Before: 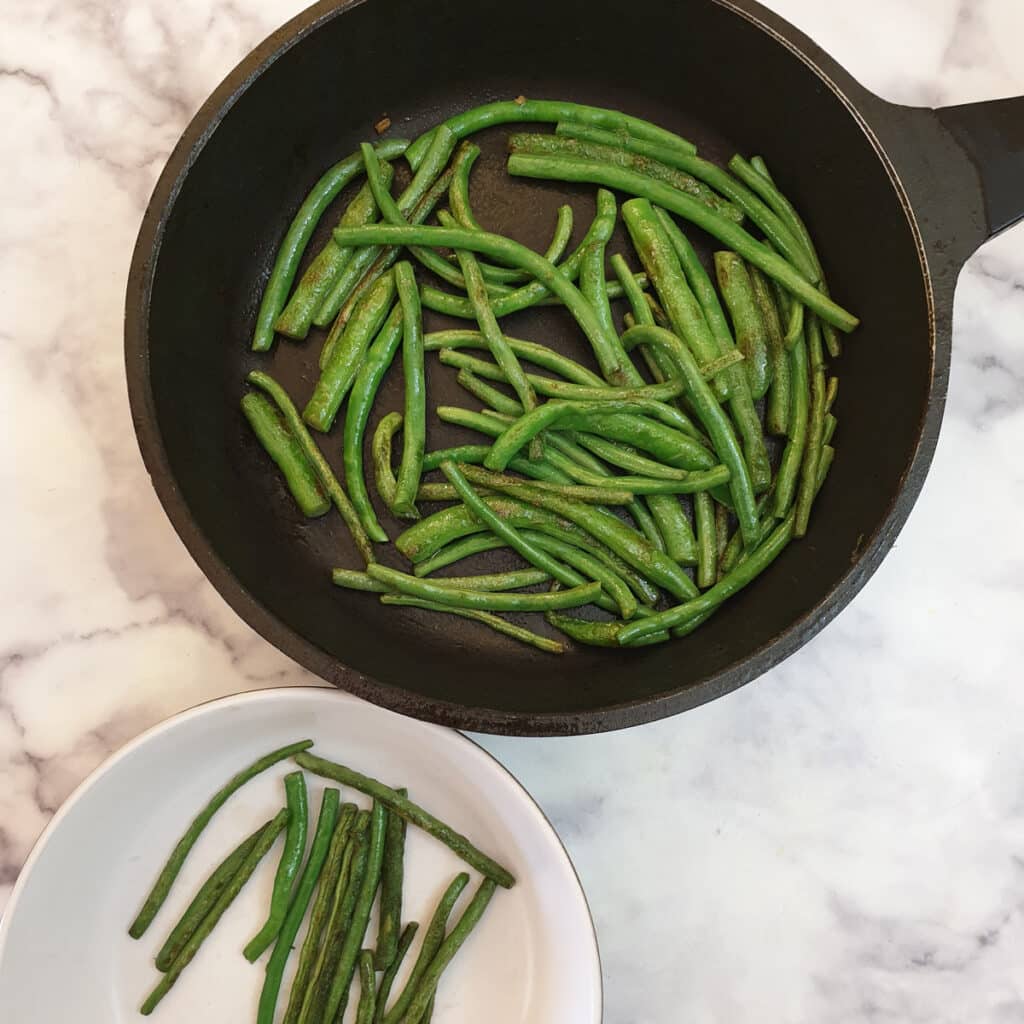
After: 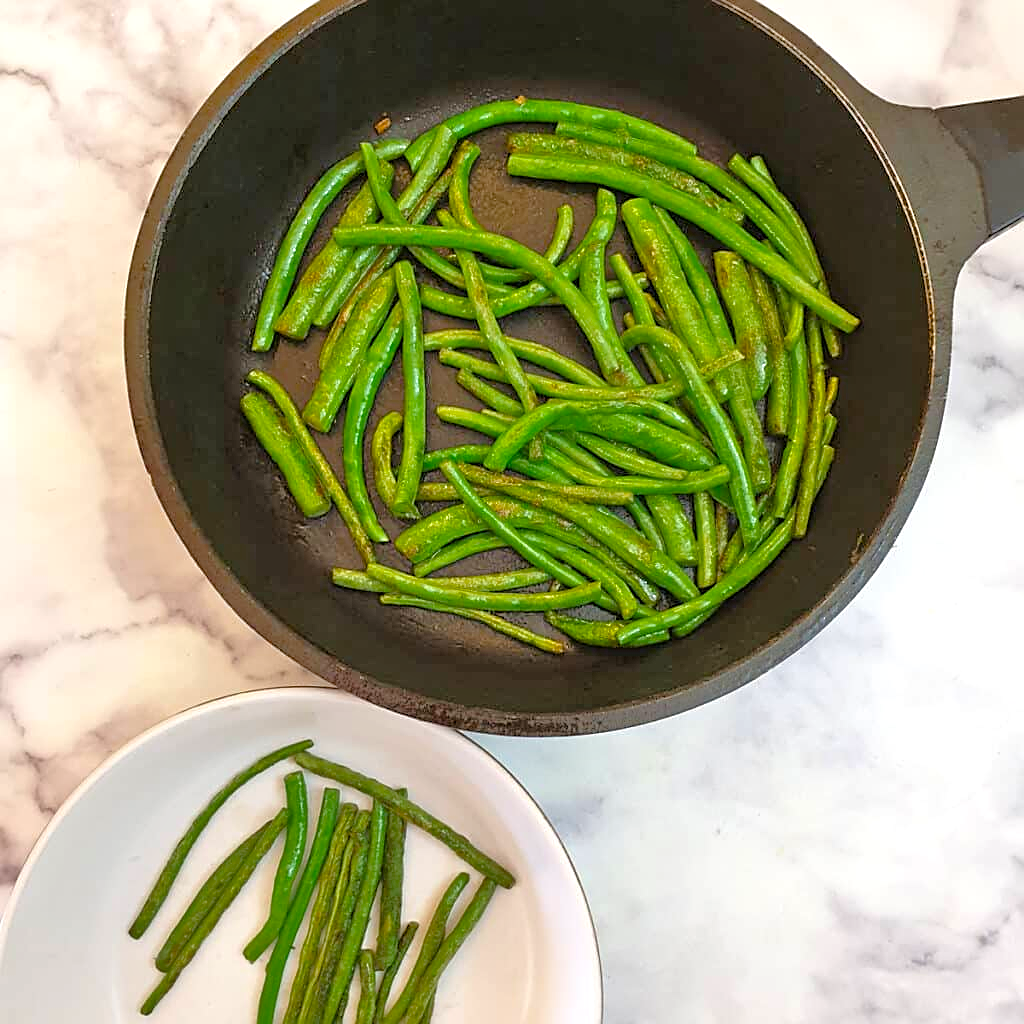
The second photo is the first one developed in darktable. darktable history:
tone equalizer: -7 EV 0.157 EV, -6 EV 0.639 EV, -5 EV 1.16 EV, -4 EV 1.34 EV, -3 EV 1.18 EV, -2 EV 0.6 EV, -1 EV 0.157 EV
color balance rgb: perceptual saturation grading › global saturation 19.944%, perceptual brilliance grading › global brilliance 9.365%, perceptual brilliance grading › shadows 14.702%, global vibrance 15.989%, saturation formula JzAzBz (2021)
sharpen: on, module defaults
